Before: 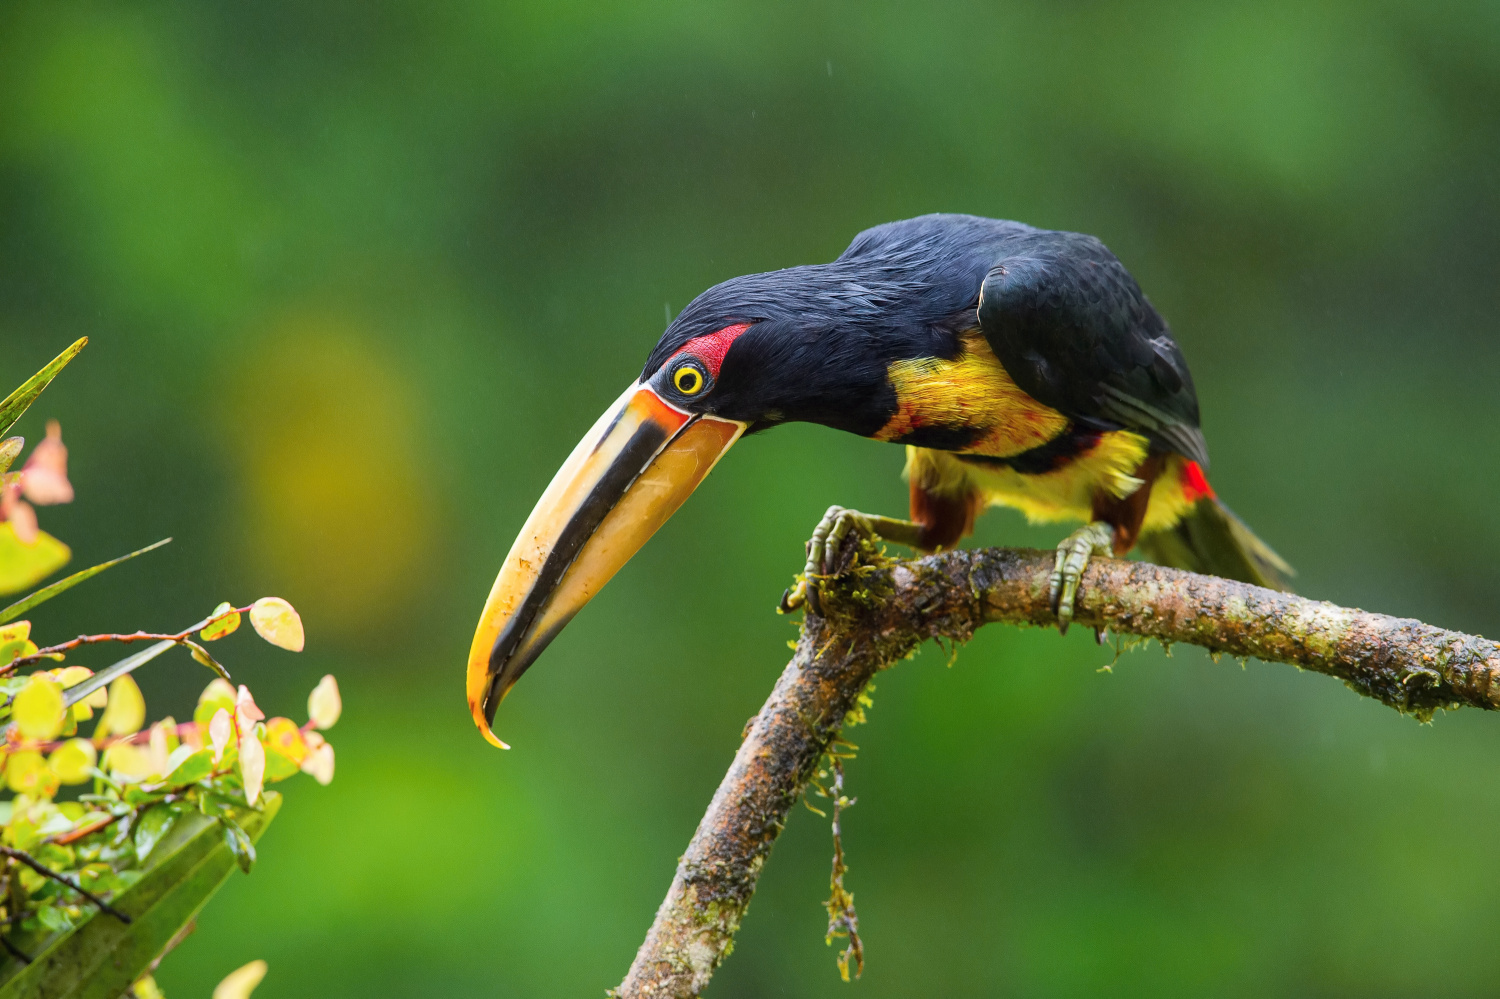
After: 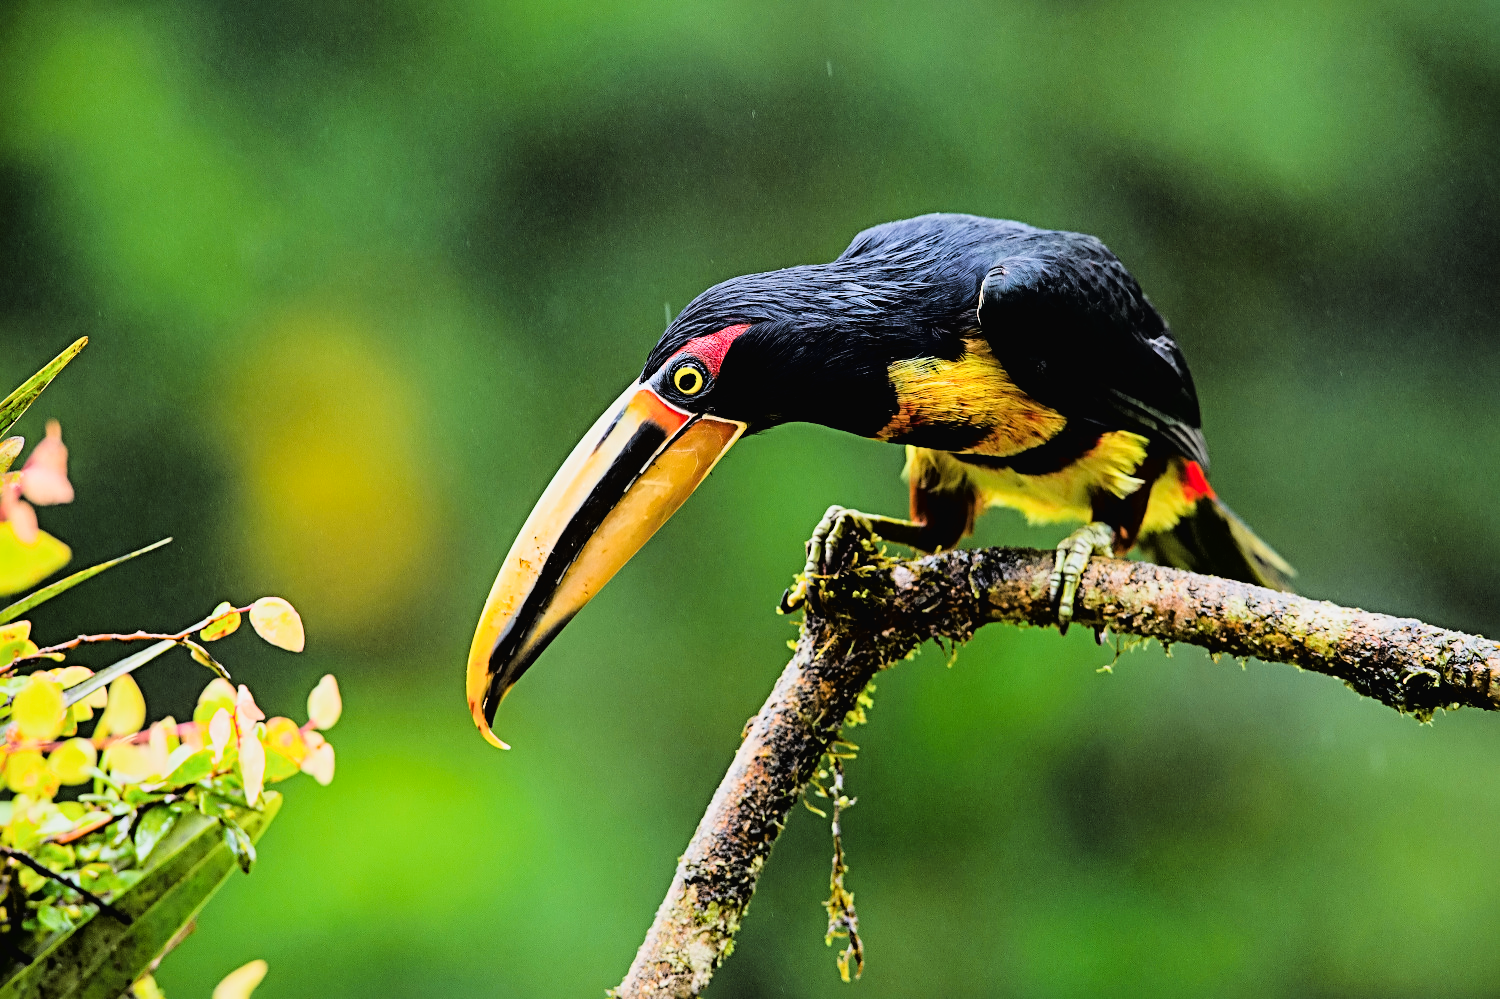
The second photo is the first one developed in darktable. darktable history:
sharpen: radius 4
tone curve: curves: ch0 [(0, 0.016) (0.11, 0.039) (0.259, 0.235) (0.383, 0.437) (0.499, 0.597) (0.733, 0.867) (0.843, 0.948) (1, 1)], color space Lab, linked channels, preserve colors none
filmic rgb: black relative exposure -4.14 EV, white relative exposure 5.1 EV, hardness 2.11, contrast 1.165
